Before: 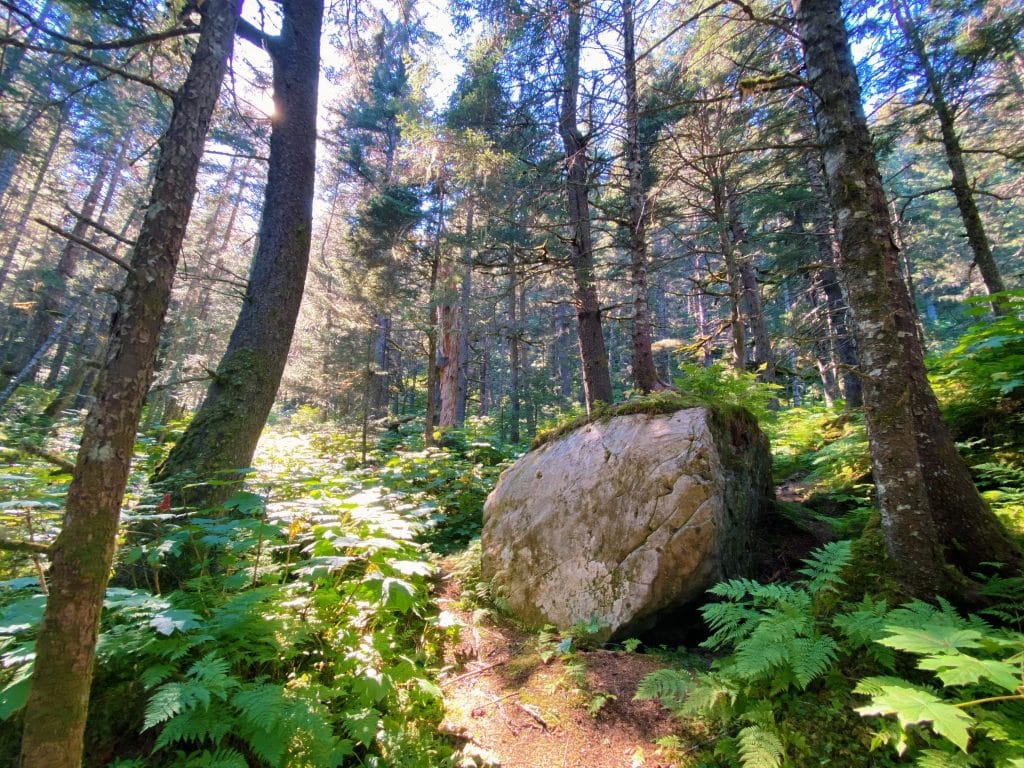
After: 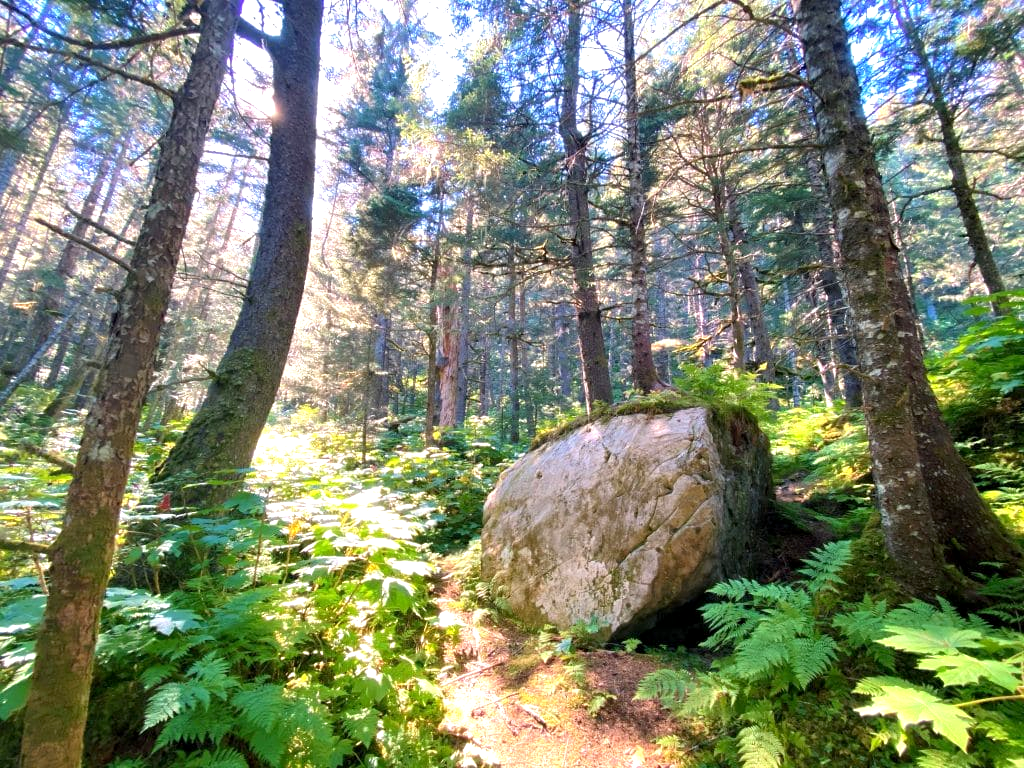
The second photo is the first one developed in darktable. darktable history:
exposure: black level correction 0.001, exposure 0.674 EV, compensate exposure bias true, compensate highlight preservation false
